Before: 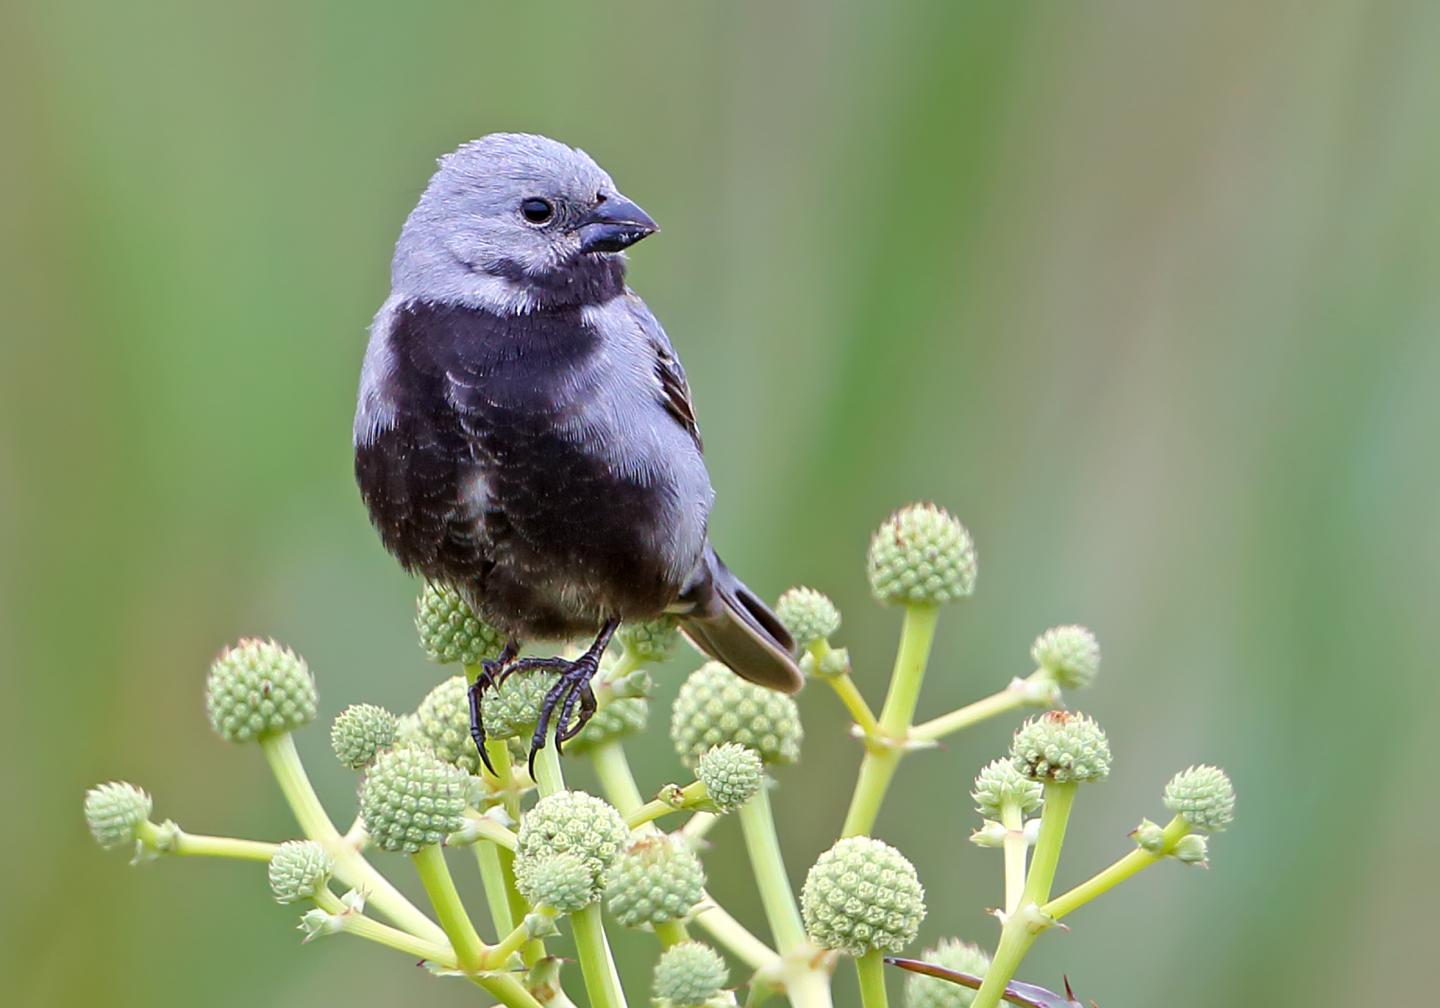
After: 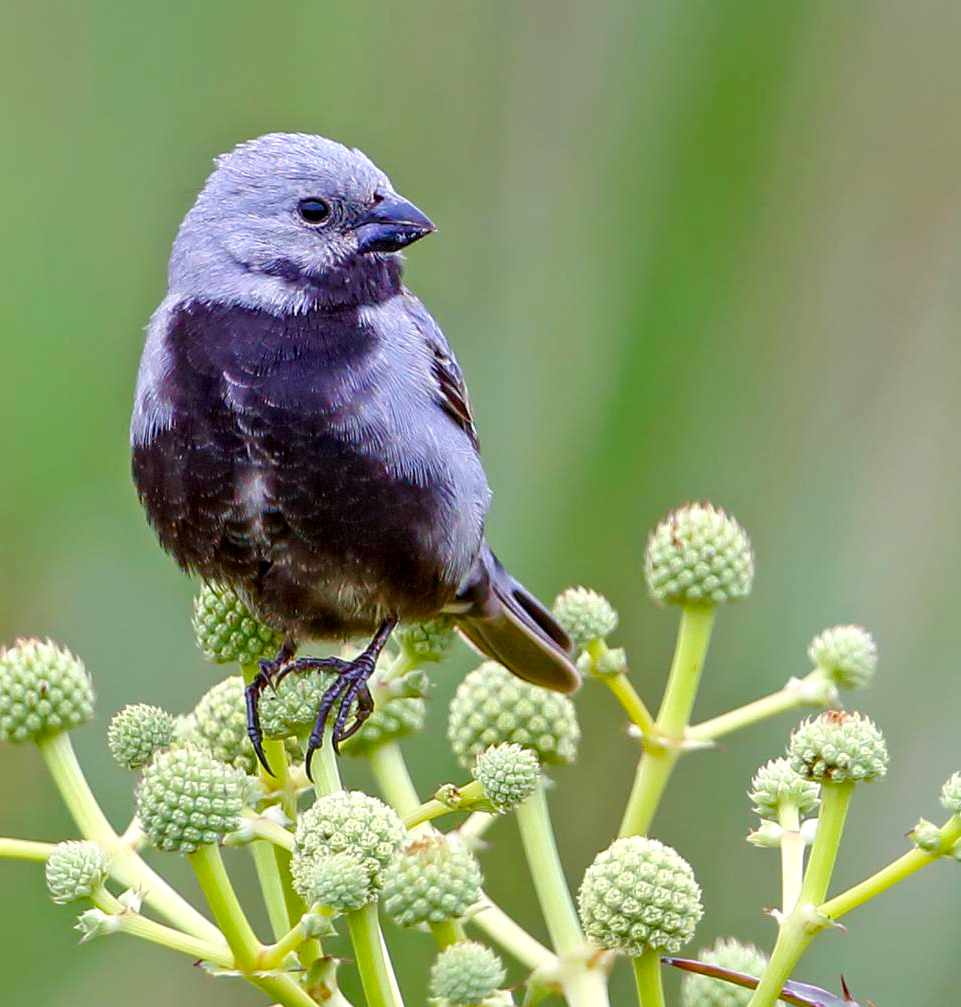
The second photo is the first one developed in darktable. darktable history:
local contrast: on, module defaults
color balance rgb: perceptual saturation grading › global saturation 34.823%, perceptual saturation grading › highlights -29.879%, perceptual saturation grading › shadows 34.545%, global vibrance 9.74%
crop and rotate: left 15.503%, right 17.751%
